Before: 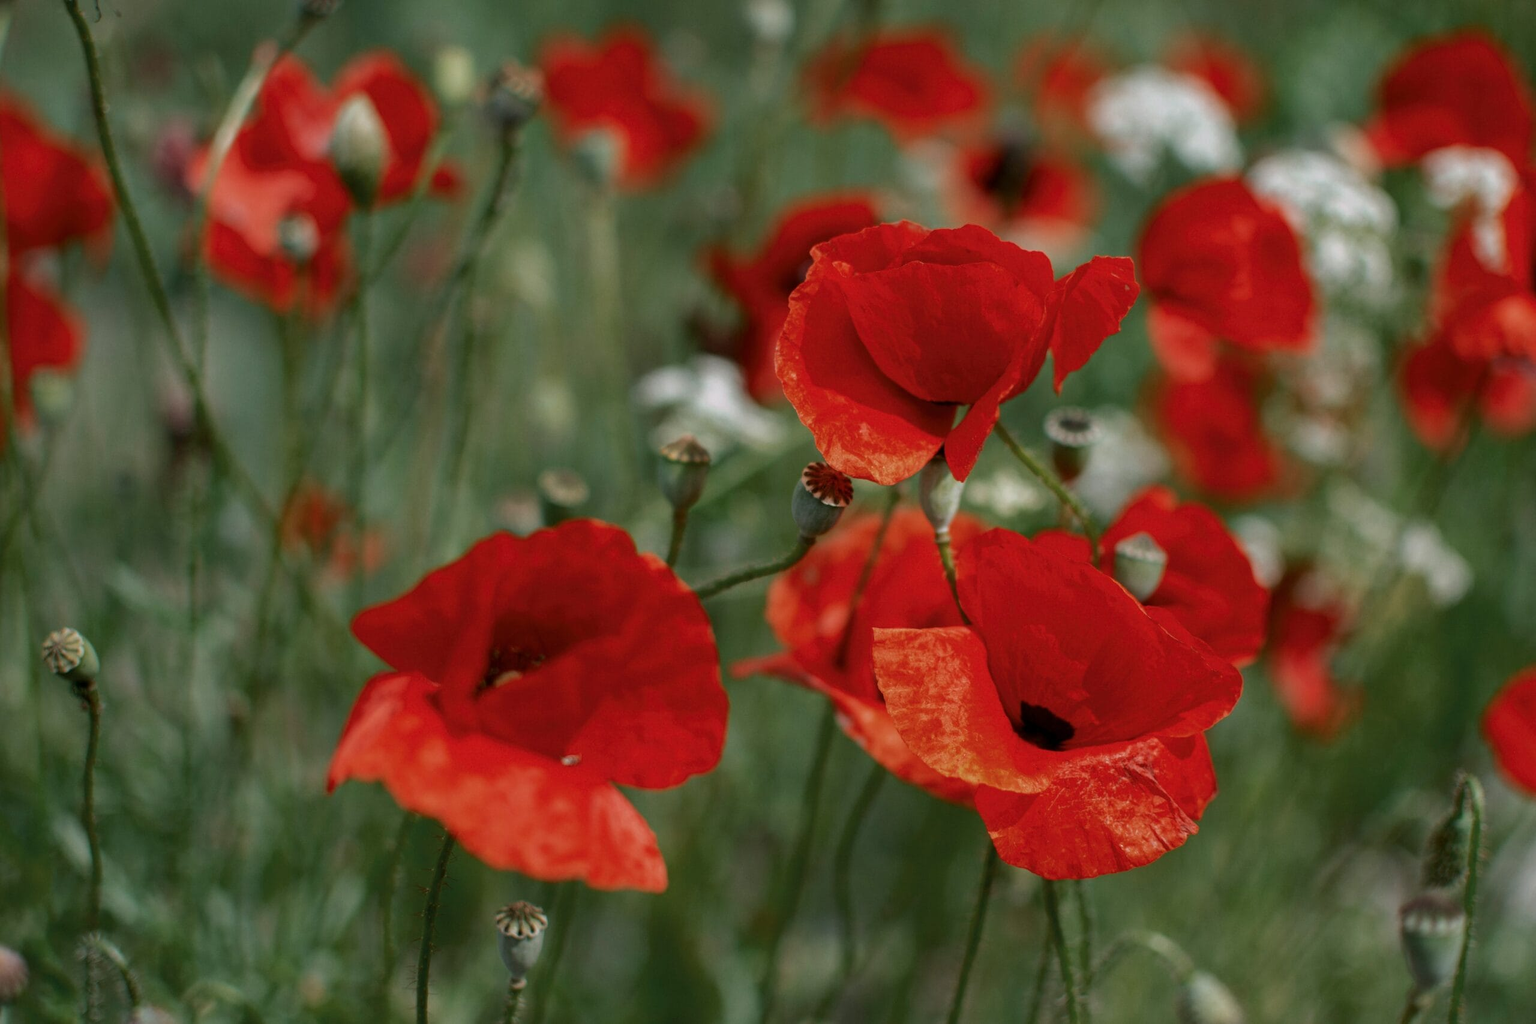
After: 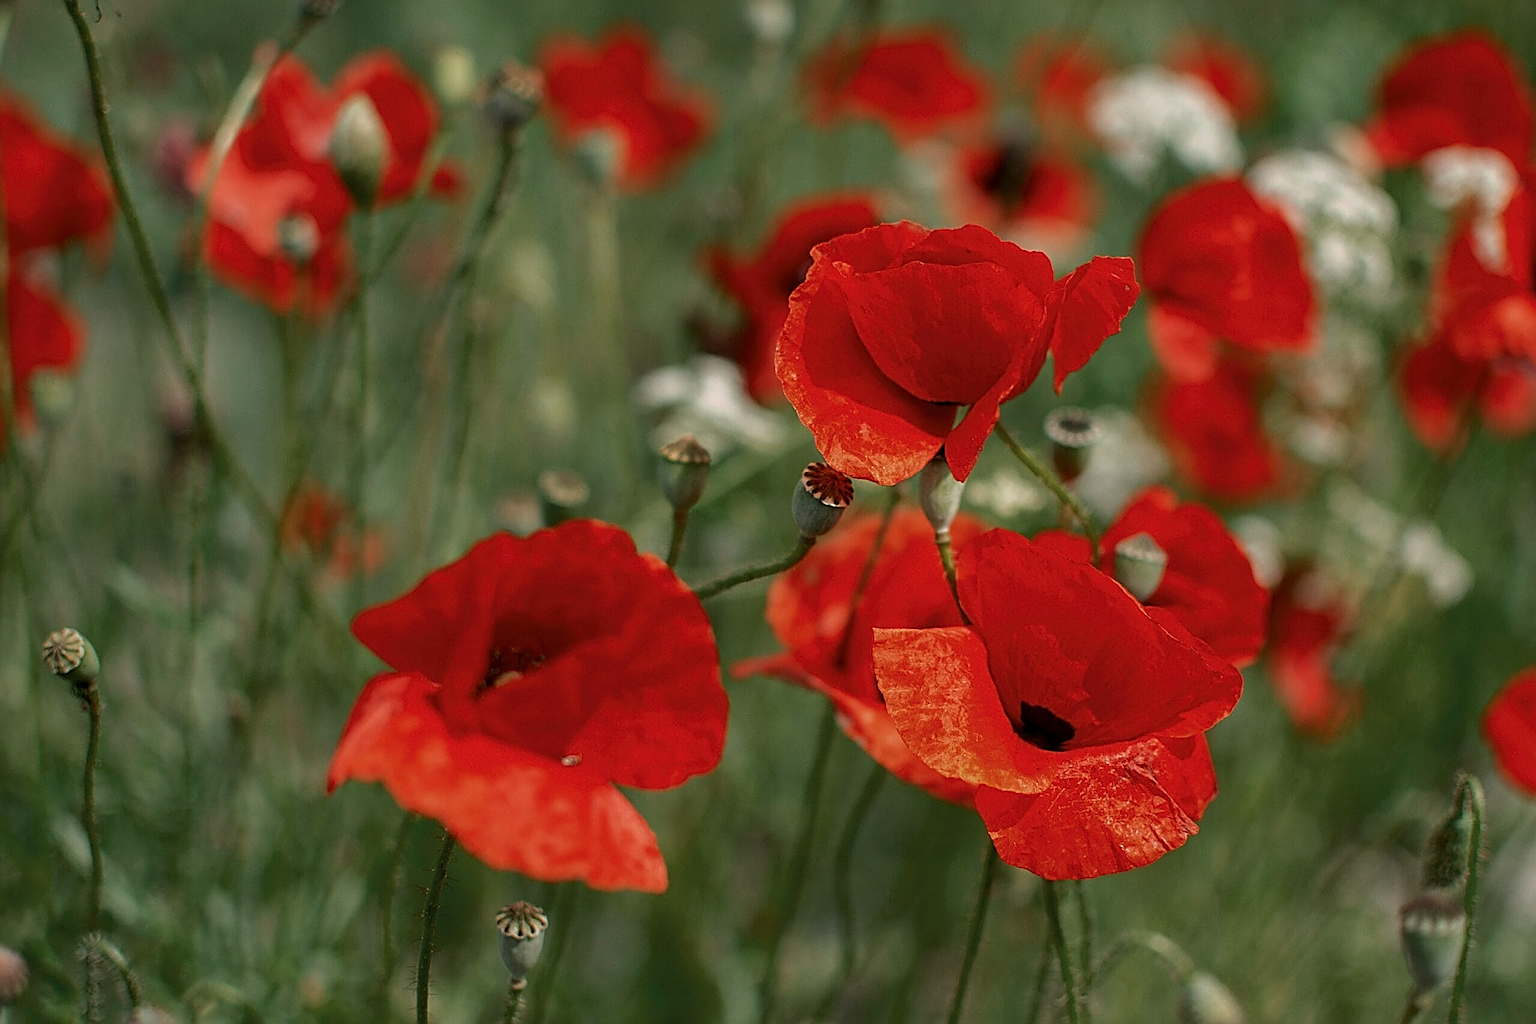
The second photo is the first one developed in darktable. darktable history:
white balance: red 1.045, blue 0.932
sharpen: amount 1.861
